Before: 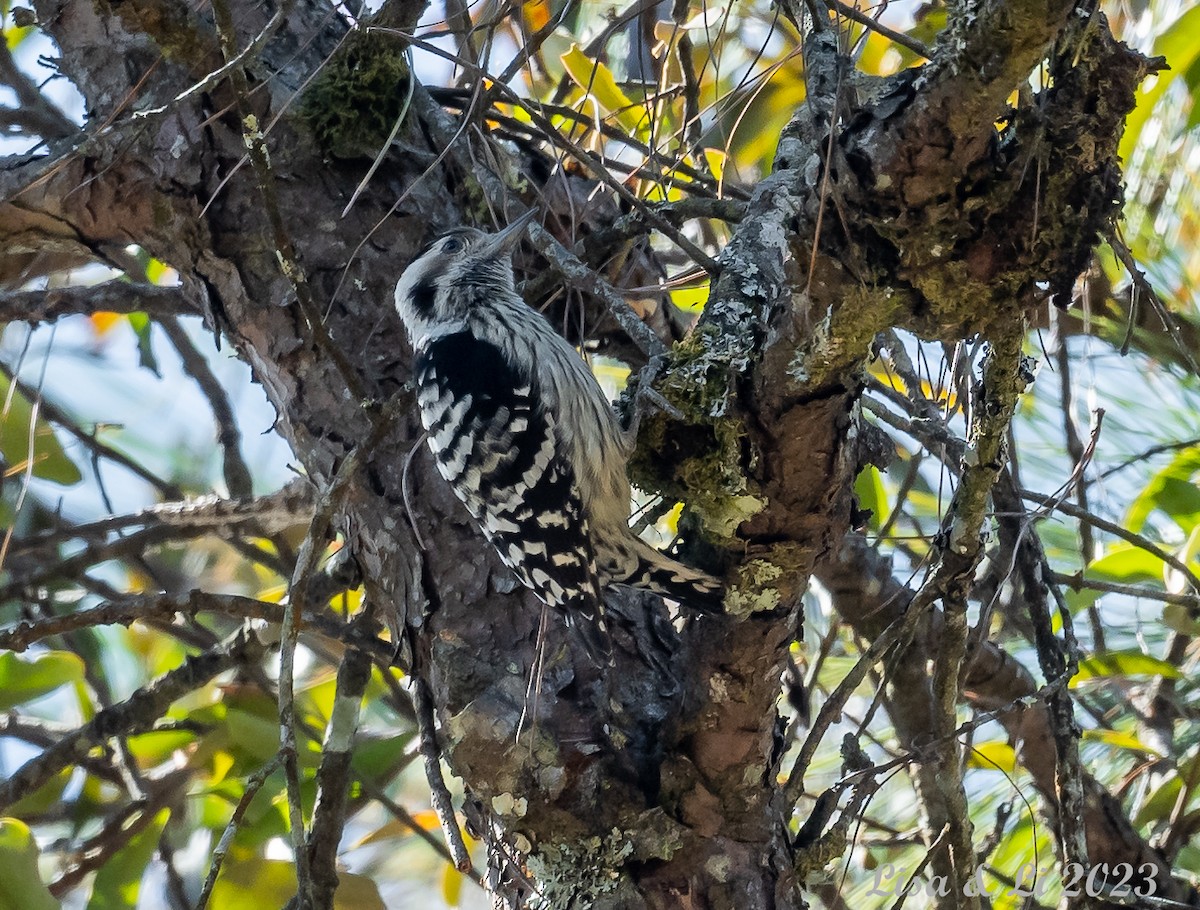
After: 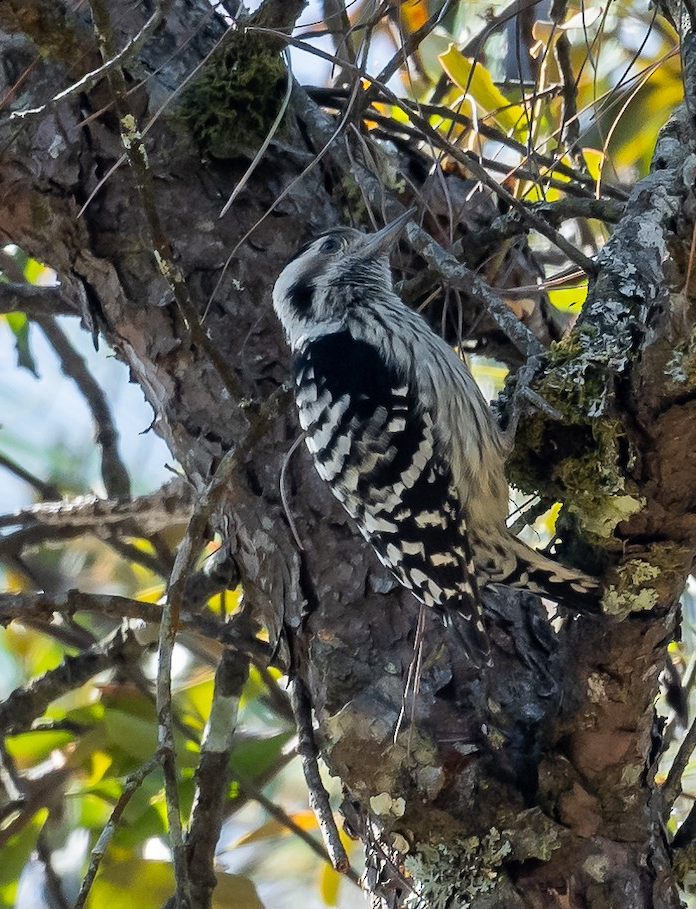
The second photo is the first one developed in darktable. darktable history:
crop: left 10.19%, right 31.754%
